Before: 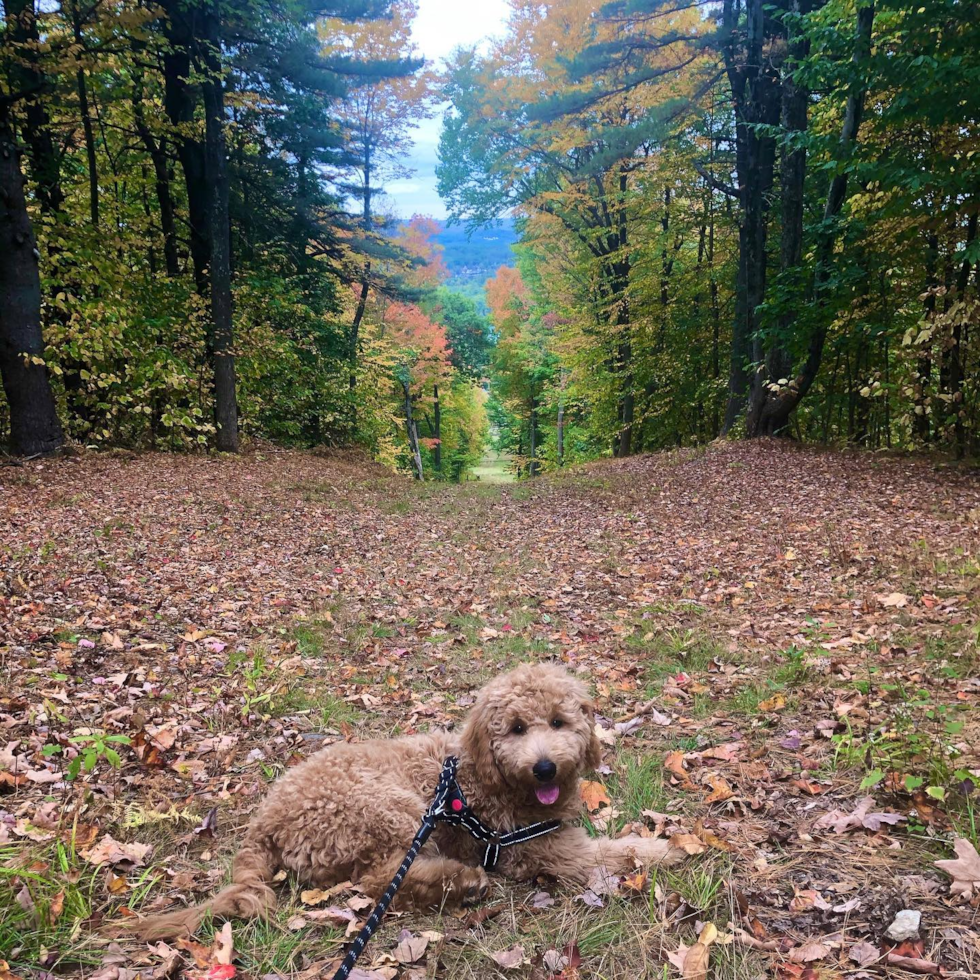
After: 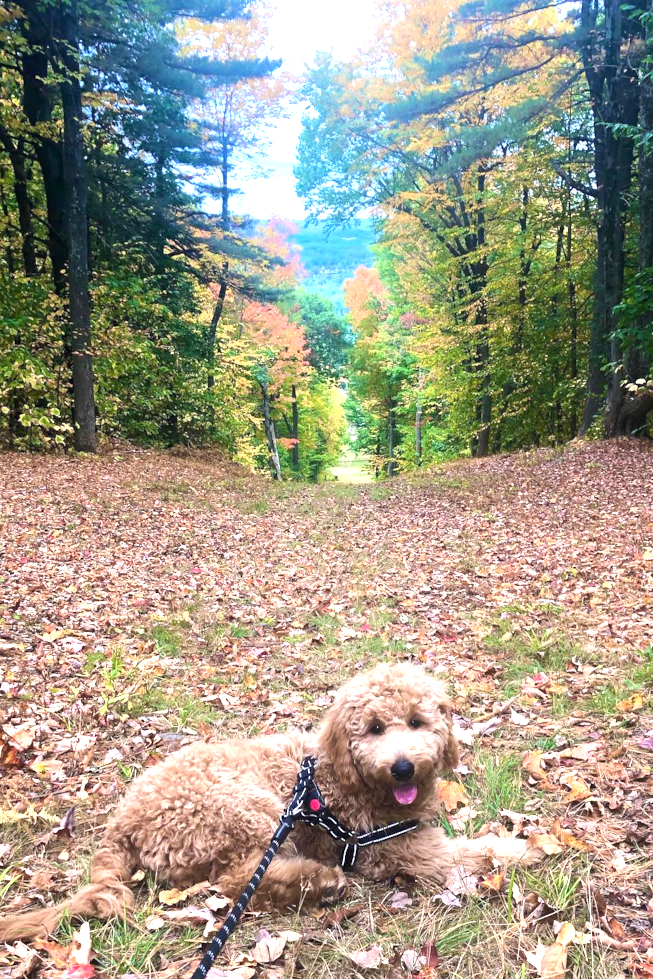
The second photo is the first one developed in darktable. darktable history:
exposure: exposure 1.069 EV, compensate highlight preservation false
crop and rotate: left 14.496%, right 18.855%
